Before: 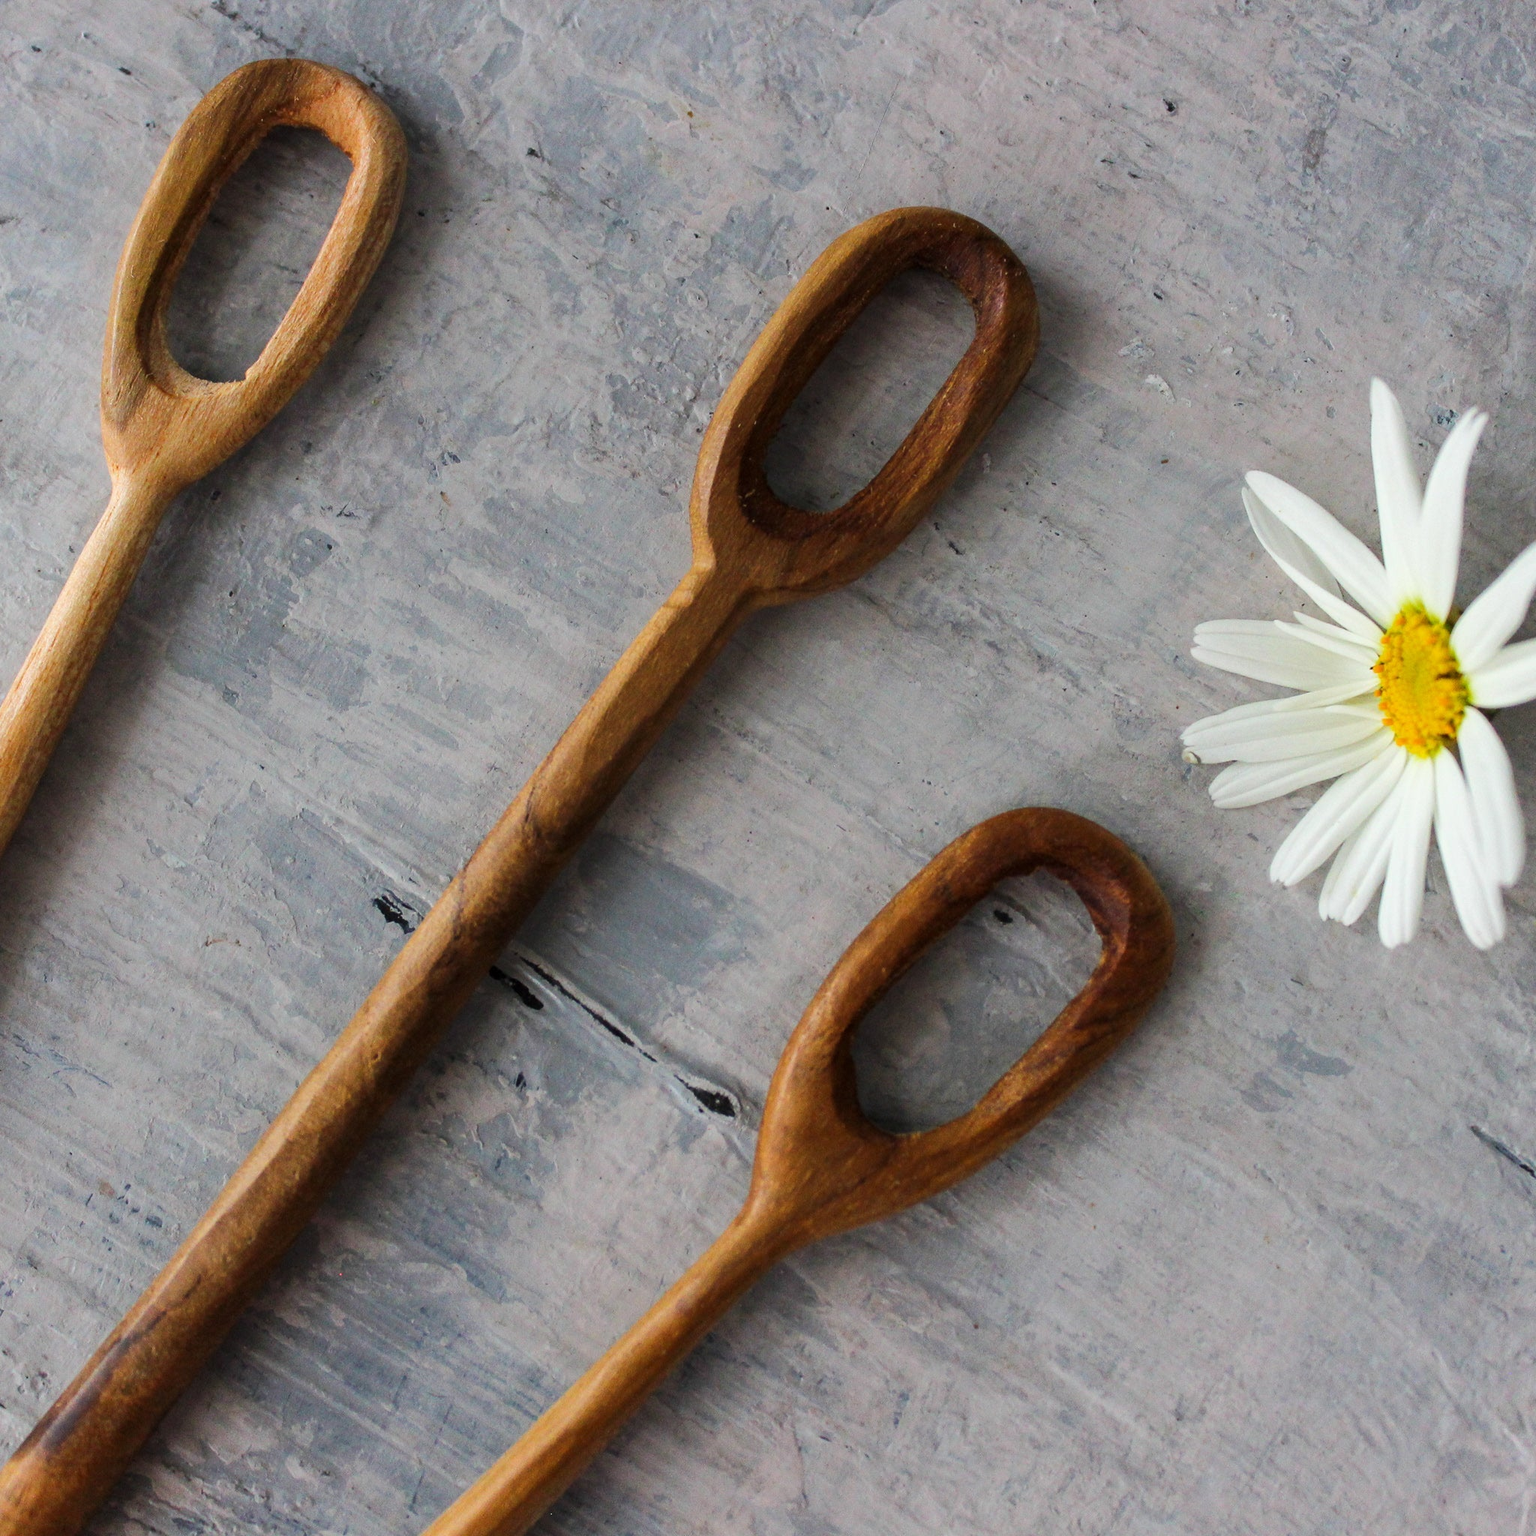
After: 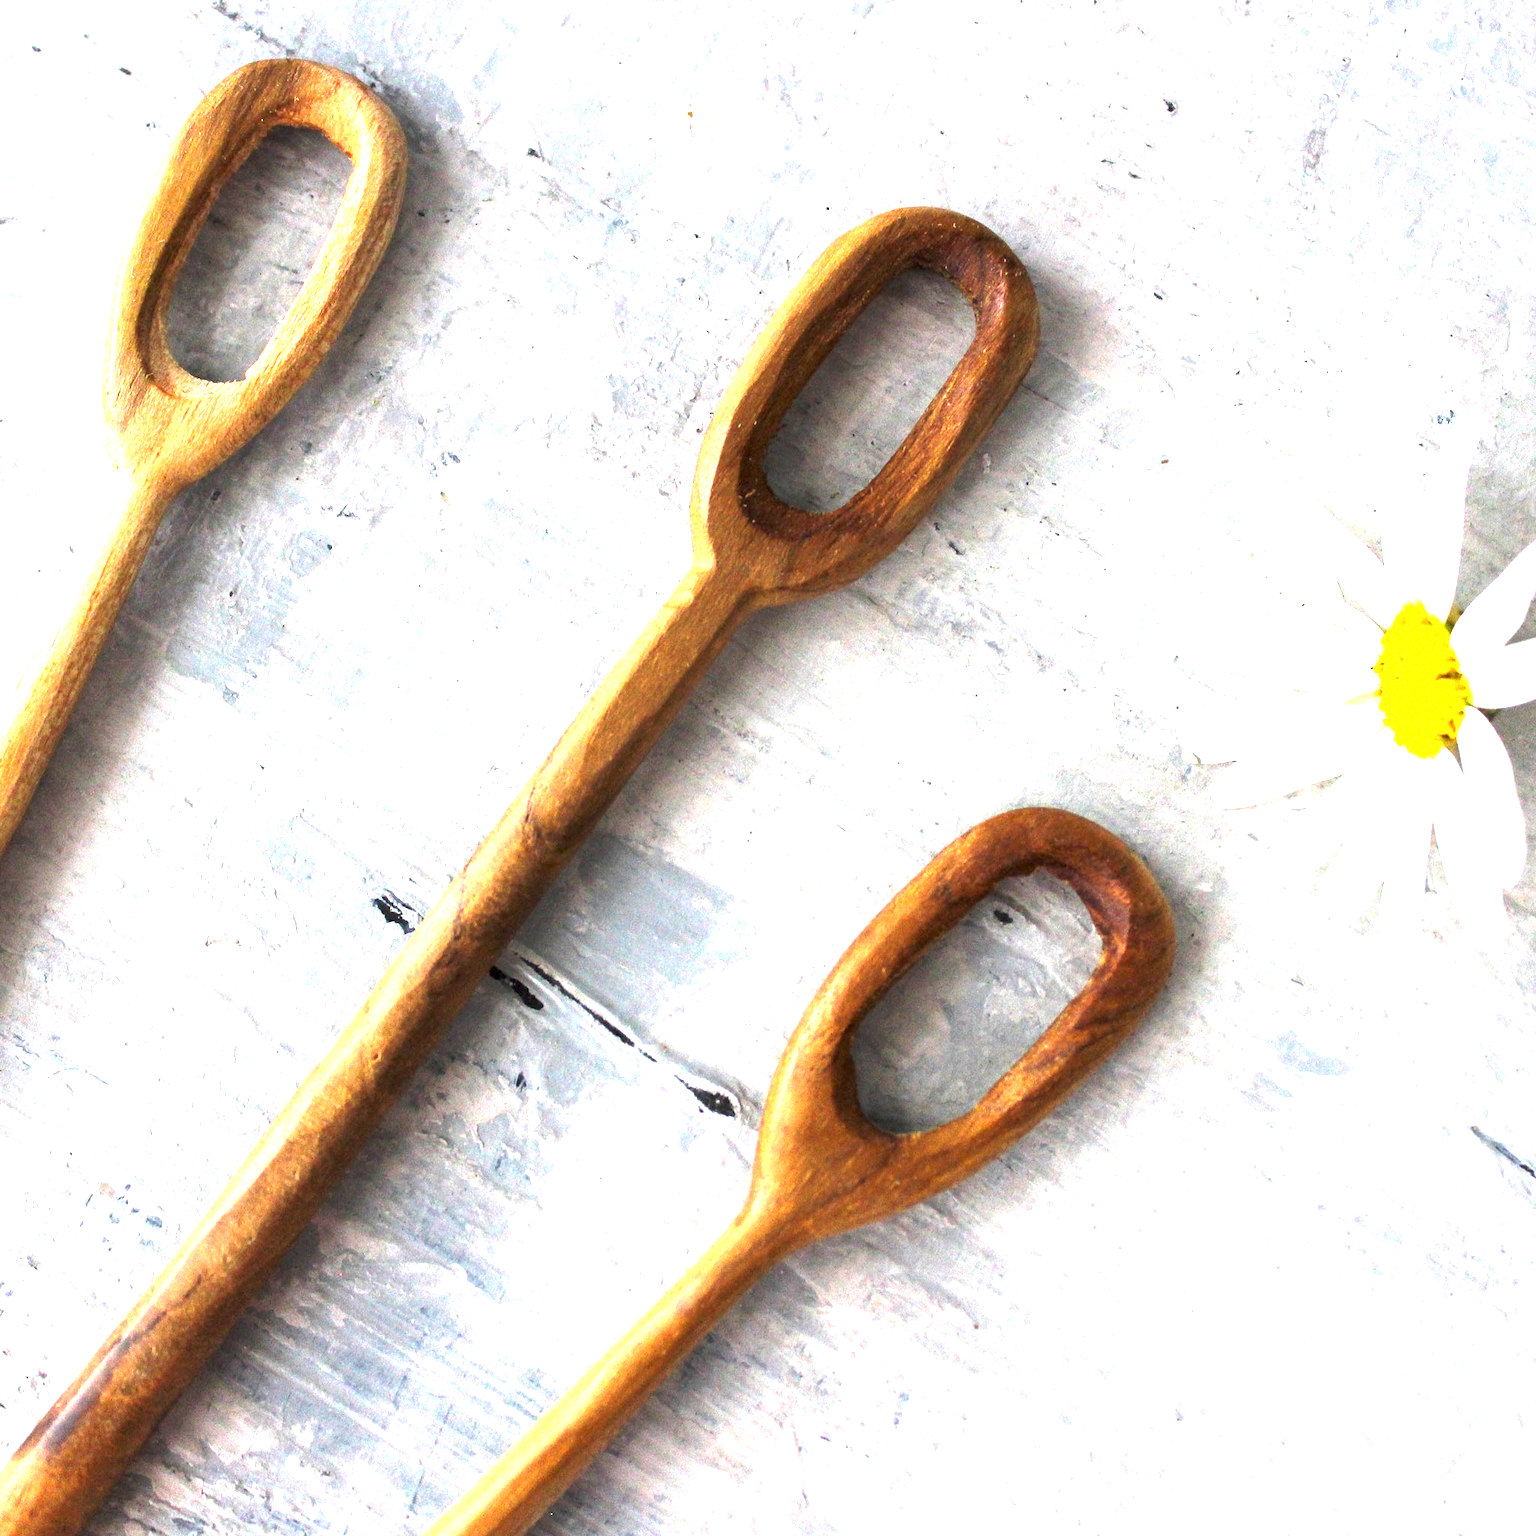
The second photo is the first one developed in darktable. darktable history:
exposure: exposure 2.001 EV, compensate highlight preservation false
